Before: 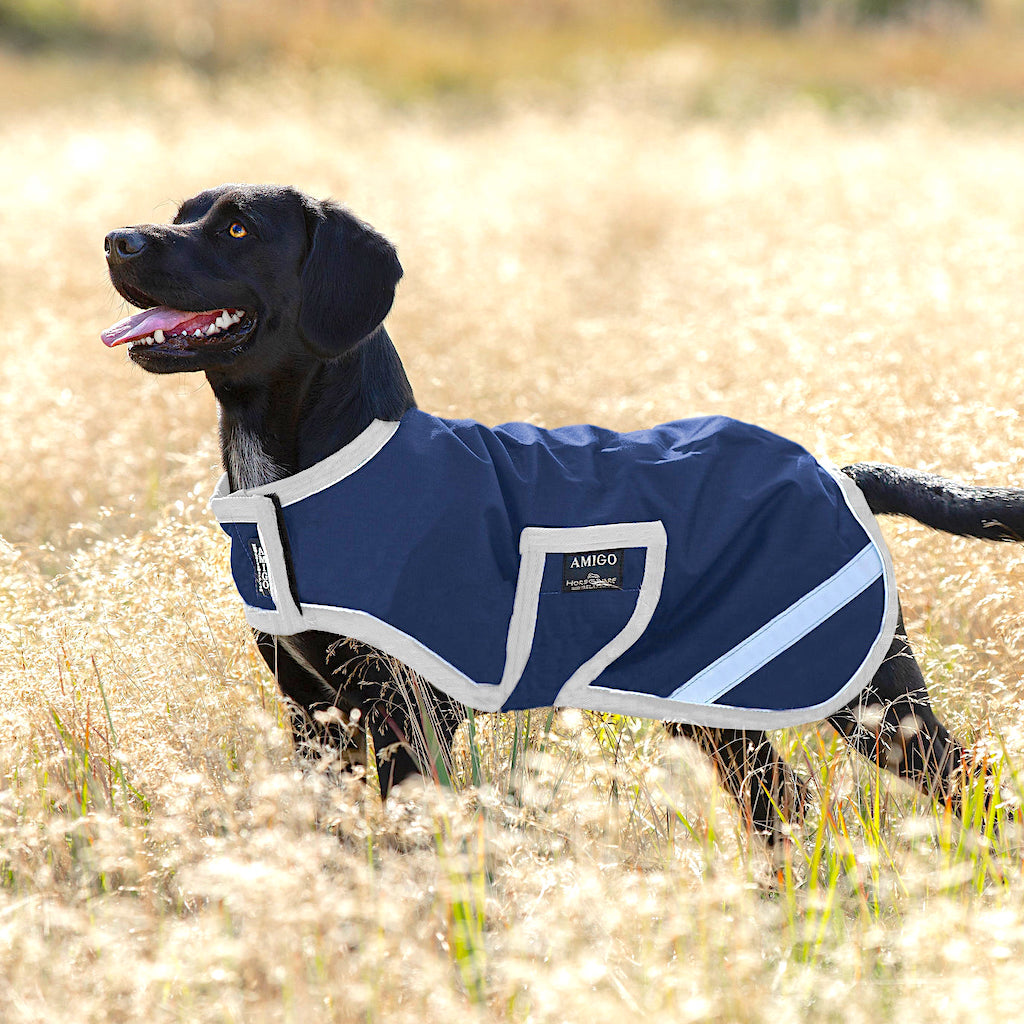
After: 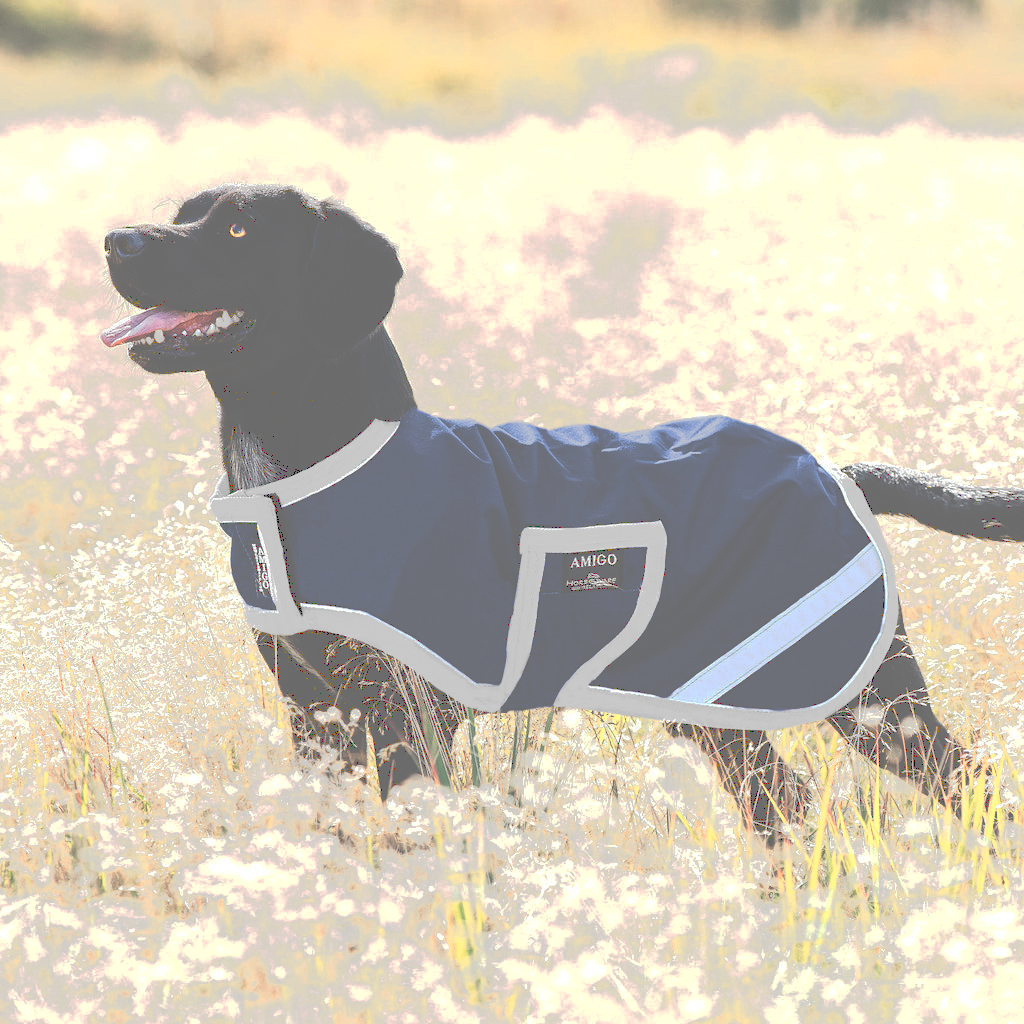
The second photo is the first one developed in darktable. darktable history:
tone curve: curves: ch0 [(0, 0) (0.003, 0.449) (0.011, 0.449) (0.025, 0.449) (0.044, 0.45) (0.069, 0.453) (0.1, 0.453) (0.136, 0.455) (0.177, 0.458) (0.224, 0.462) (0.277, 0.47) (0.335, 0.491) (0.399, 0.522) (0.468, 0.561) (0.543, 0.619) (0.623, 0.69) (0.709, 0.756) (0.801, 0.802) (0.898, 0.825) (1, 1)], preserve colors none
color zones: curves: ch0 [(0.018, 0.548) (0.197, 0.654) (0.425, 0.447) (0.605, 0.658) (0.732, 0.579)]; ch1 [(0.105, 0.531) (0.224, 0.531) (0.386, 0.39) (0.618, 0.456) (0.732, 0.456) (0.956, 0.421)]; ch2 [(0.039, 0.583) (0.215, 0.465) (0.399, 0.544) (0.465, 0.548) (0.614, 0.447) (0.724, 0.43) (0.882, 0.623) (0.956, 0.632)]
